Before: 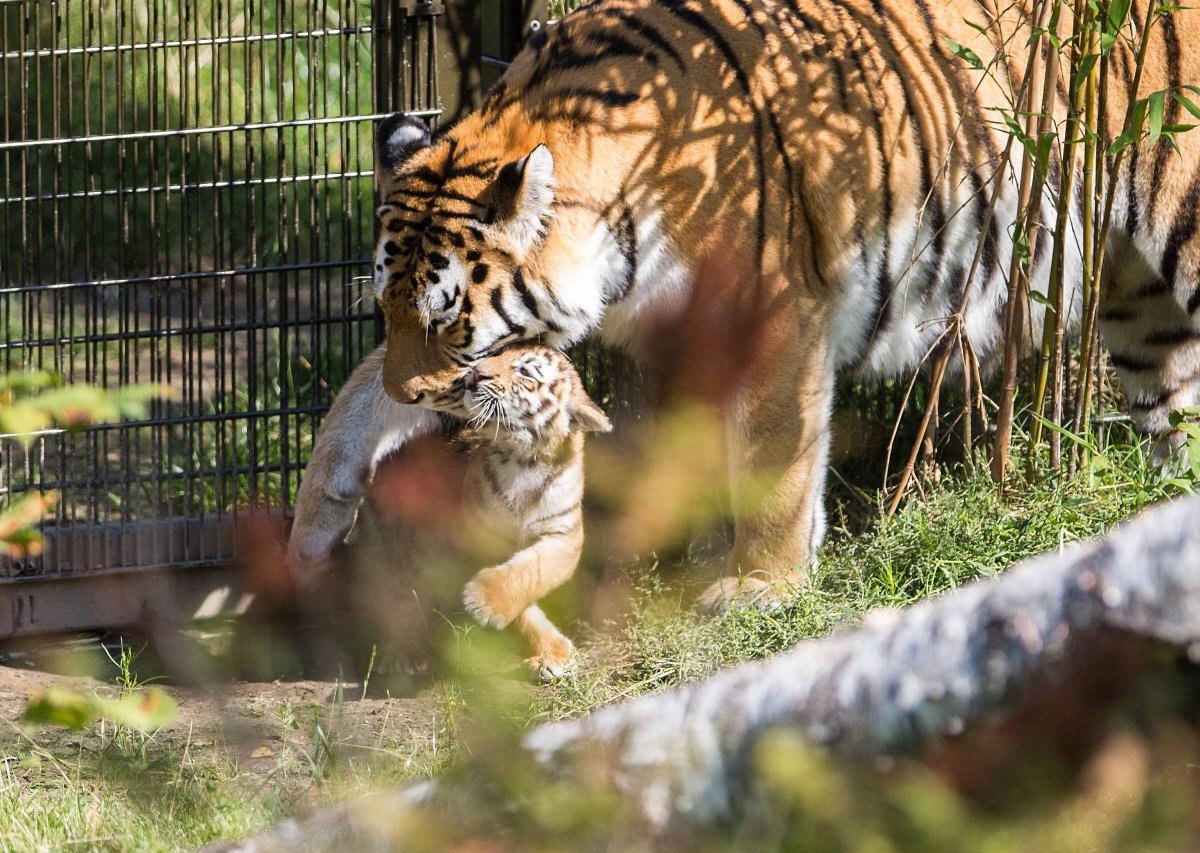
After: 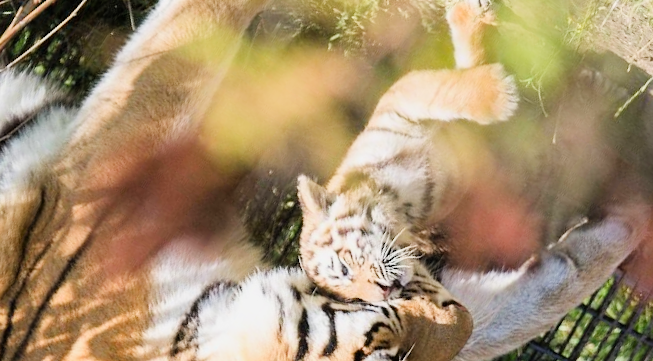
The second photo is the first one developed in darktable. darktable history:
filmic rgb: black relative exposure -7.65 EV, white relative exposure 4.56 EV, threshold 3.03 EV, hardness 3.61, enable highlight reconstruction true
exposure: black level correction 0, exposure 1.096 EV, compensate highlight preservation false
crop and rotate: angle 148.37°, left 9.103%, top 15.644%, right 4.418%, bottom 17.038%
